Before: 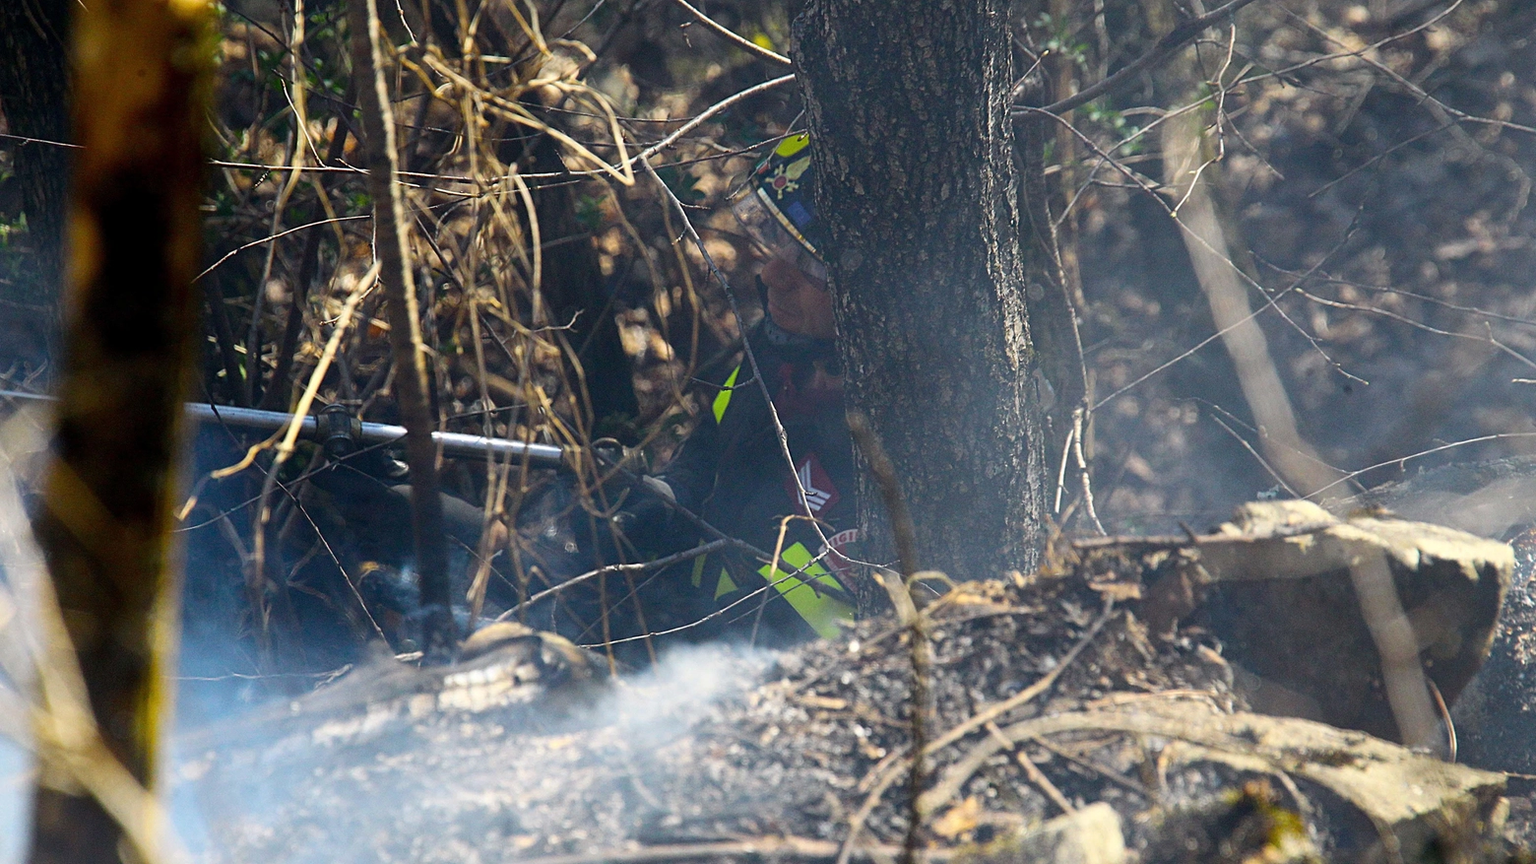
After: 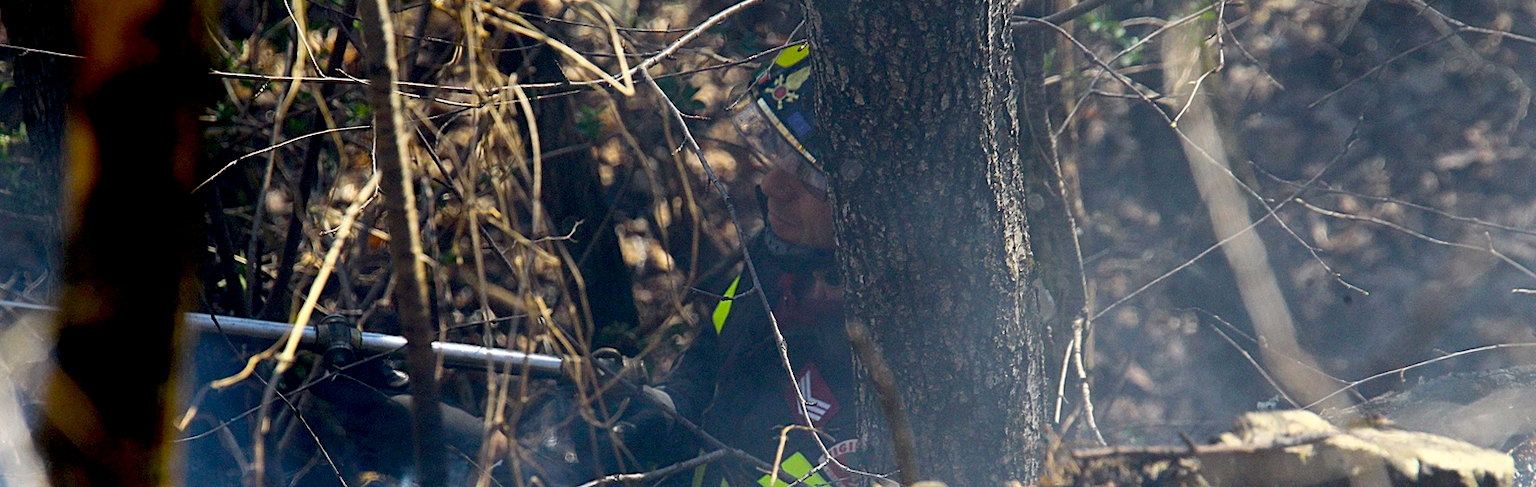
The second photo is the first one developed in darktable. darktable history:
exposure: black level correction 0.01, exposure 0.011 EV, compensate highlight preservation false
crop and rotate: top 10.433%, bottom 33.12%
